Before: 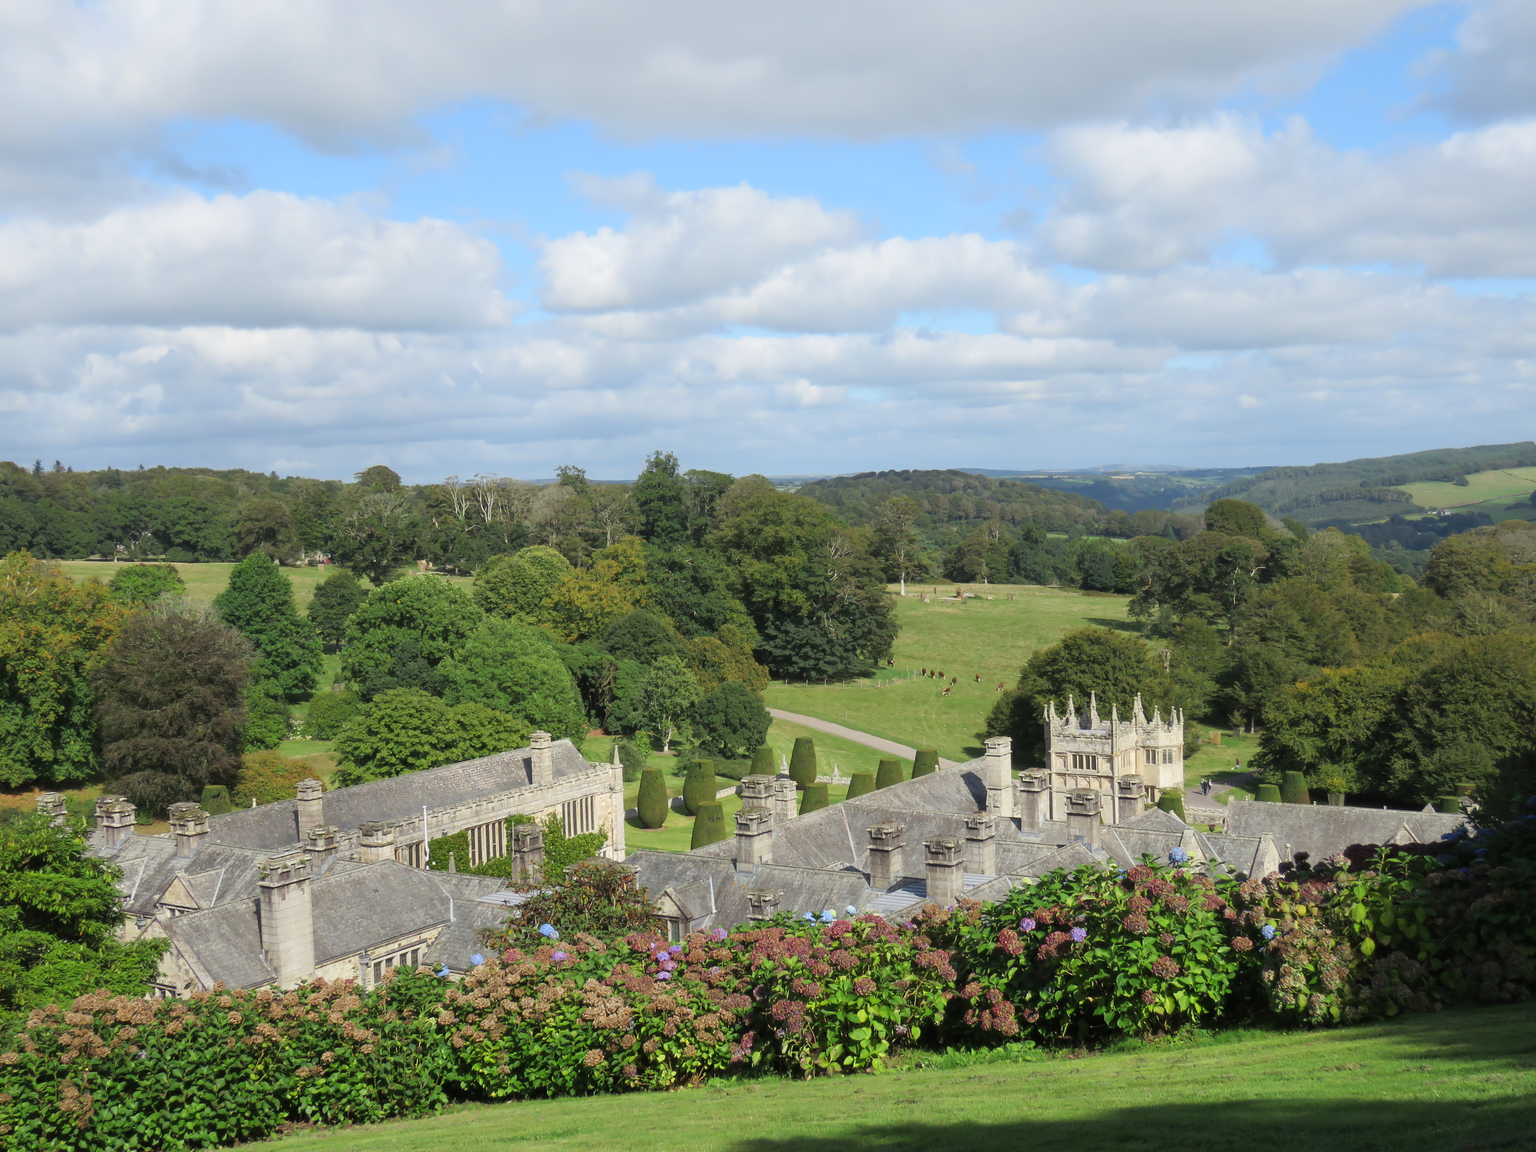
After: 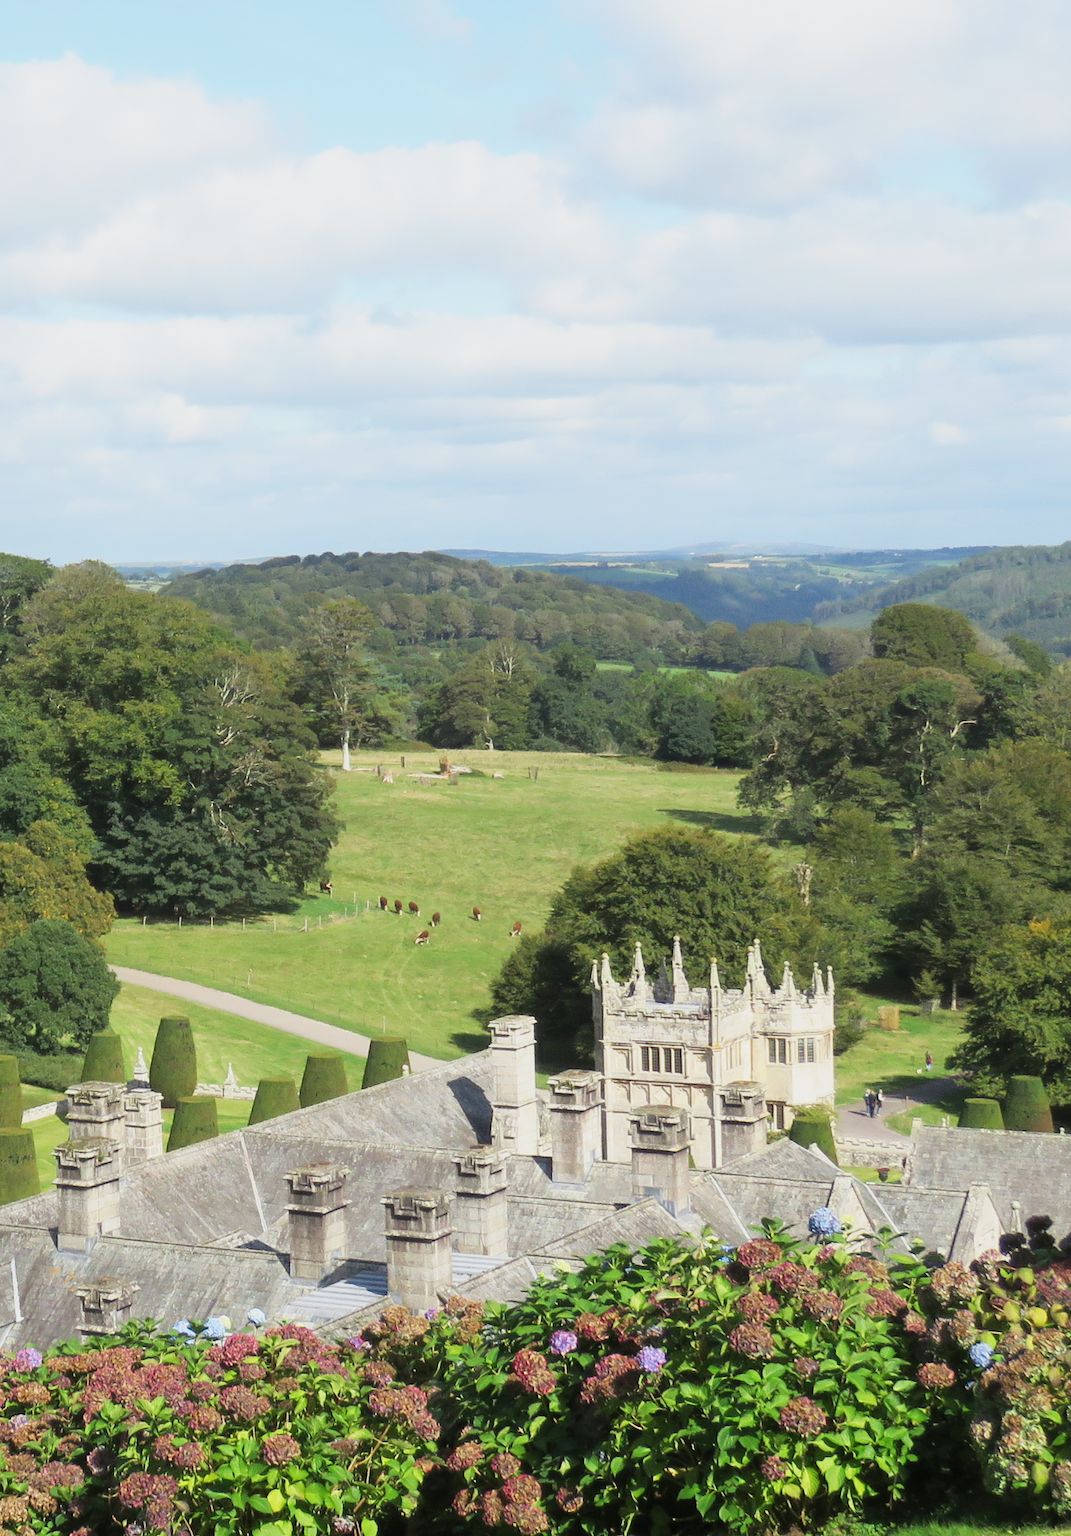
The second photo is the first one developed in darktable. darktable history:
crop: left 45.811%, top 13.215%, right 14.012%, bottom 9.964%
base curve: curves: ch0 [(0, 0) (0.088, 0.125) (0.176, 0.251) (0.354, 0.501) (0.613, 0.749) (1, 0.877)], preserve colors none
